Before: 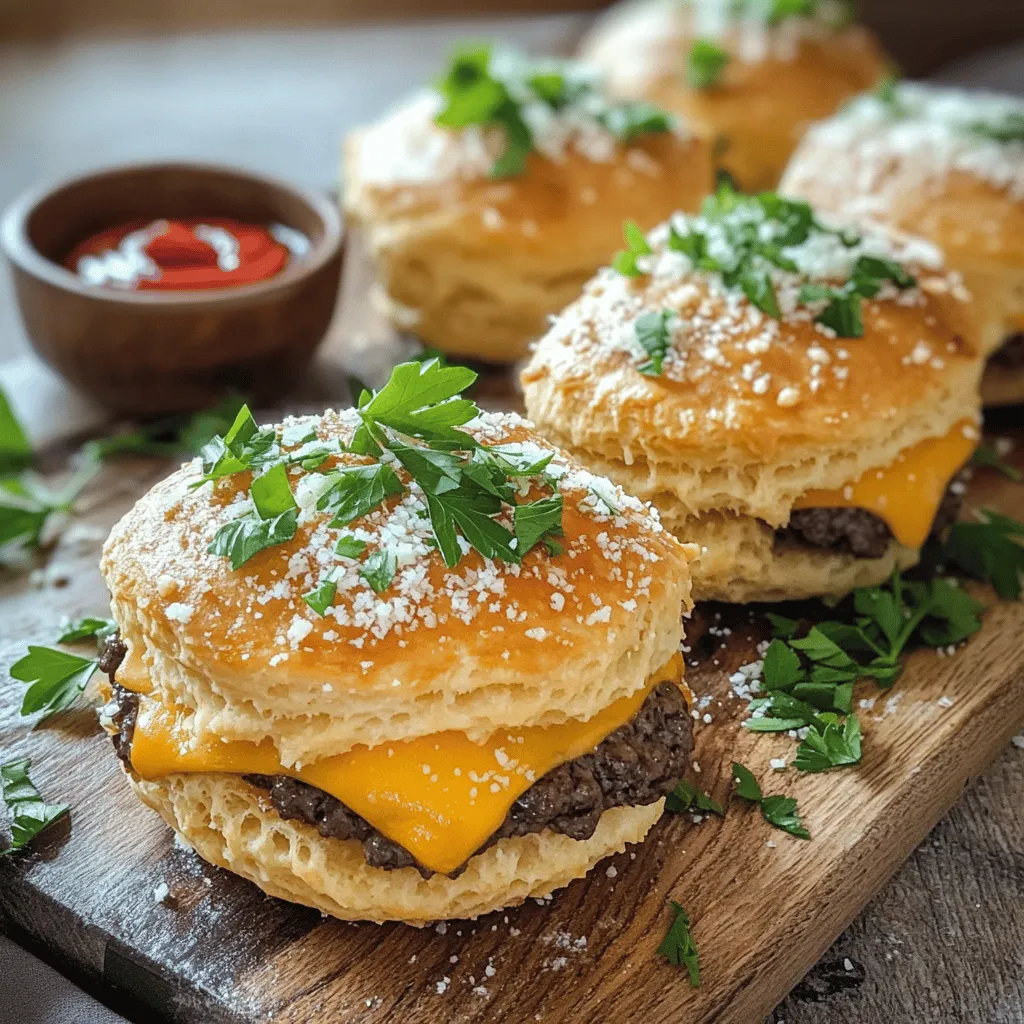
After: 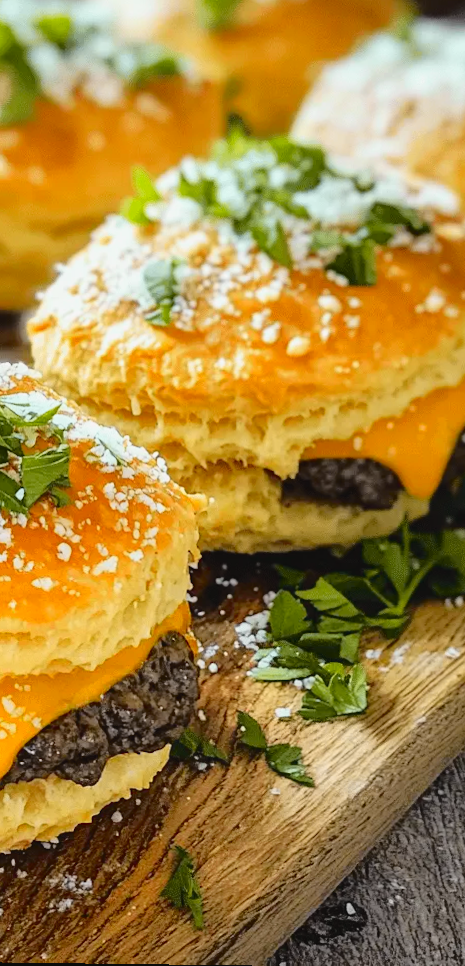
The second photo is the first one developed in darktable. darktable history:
crop: left 47.628%, top 6.643%, right 7.874%
rotate and perspective: lens shift (vertical) 0.048, lens shift (horizontal) -0.024, automatic cropping off
tone curve: curves: ch0 [(0, 0.029) (0.168, 0.142) (0.359, 0.44) (0.469, 0.544) (0.634, 0.722) (0.858, 0.903) (1, 0.968)]; ch1 [(0, 0) (0.437, 0.453) (0.472, 0.47) (0.502, 0.502) (0.54, 0.534) (0.57, 0.592) (0.618, 0.66) (0.699, 0.749) (0.859, 0.899) (1, 1)]; ch2 [(0, 0) (0.33, 0.301) (0.421, 0.443) (0.476, 0.498) (0.505, 0.503) (0.547, 0.557) (0.586, 0.634) (0.608, 0.676) (1, 1)], color space Lab, independent channels, preserve colors none
